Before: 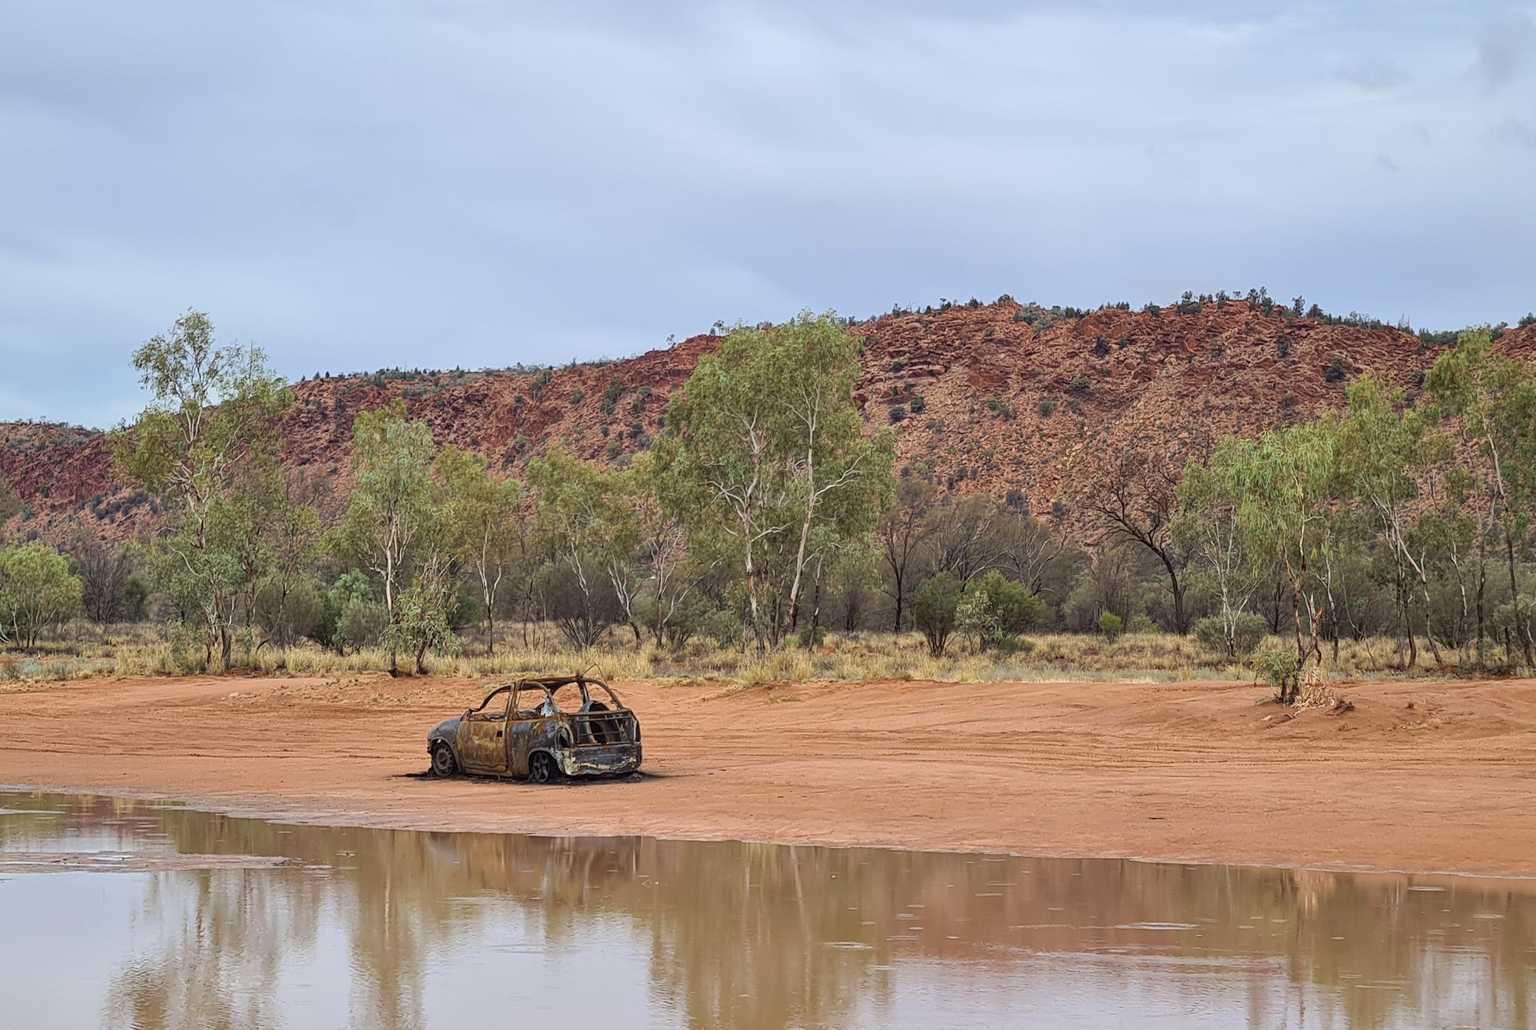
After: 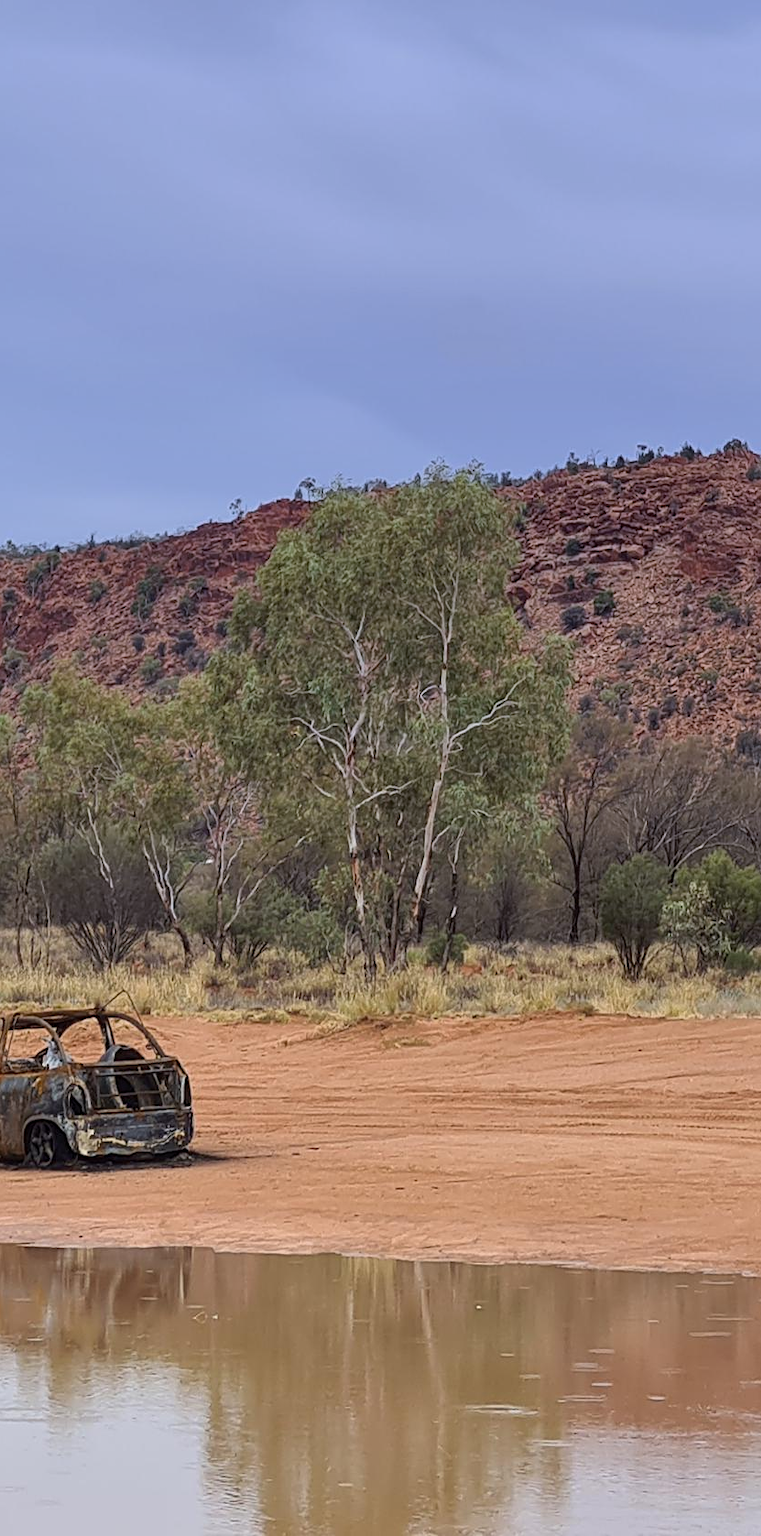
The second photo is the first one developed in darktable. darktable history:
crop: left 33.36%, right 33.36%
graduated density: hue 238.83°, saturation 50%
sharpen: amount 0.2
